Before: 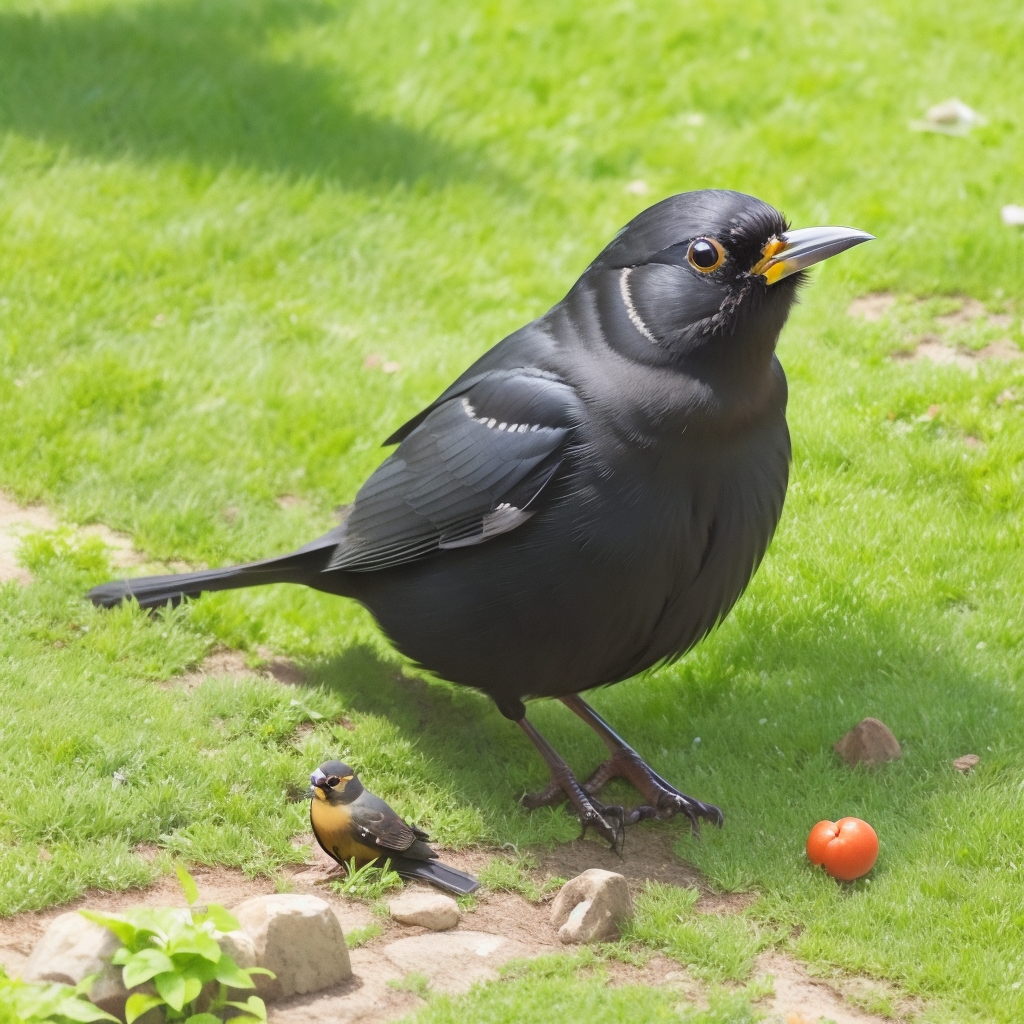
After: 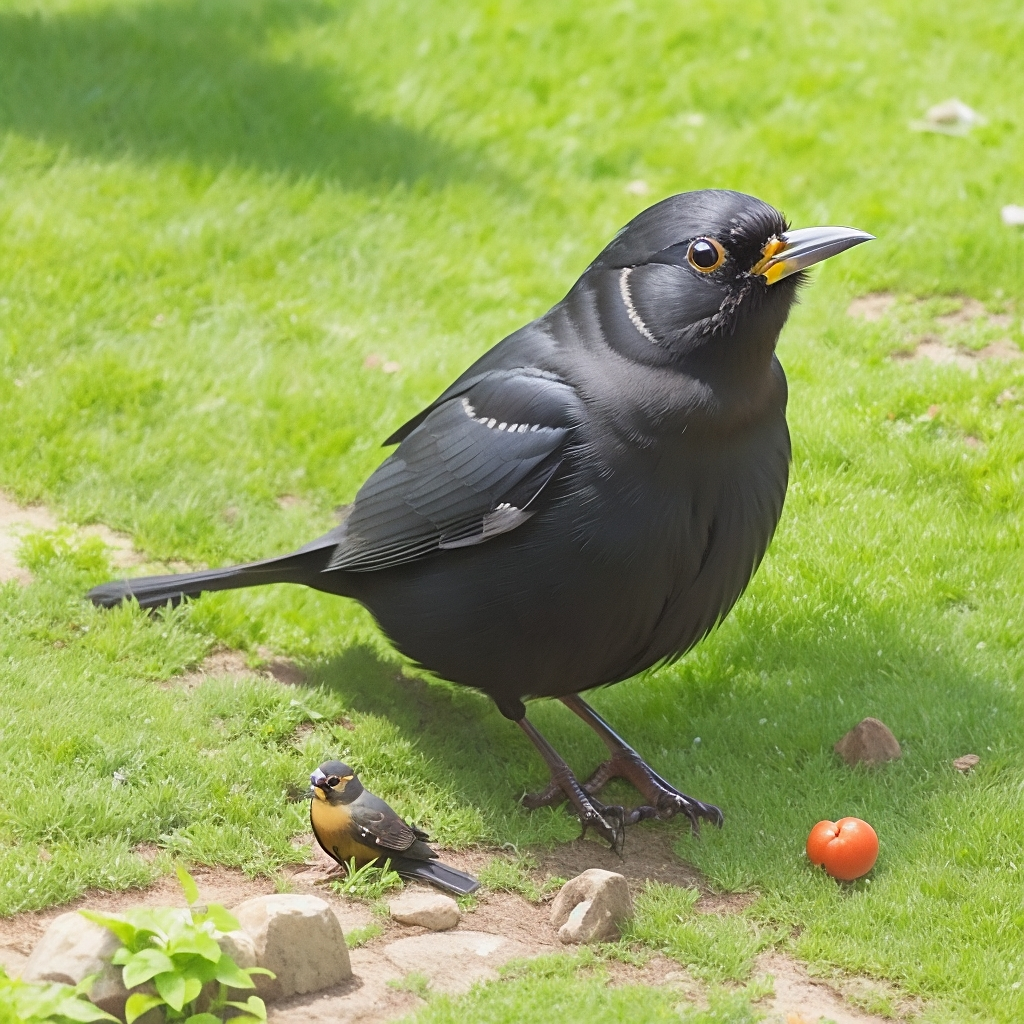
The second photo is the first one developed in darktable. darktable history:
sharpen: on, module defaults
contrast equalizer: y [[0.46, 0.454, 0.451, 0.451, 0.455, 0.46], [0.5 ×6], [0.5 ×6], [0 ×6], [0 ×6]], mix 0.308
